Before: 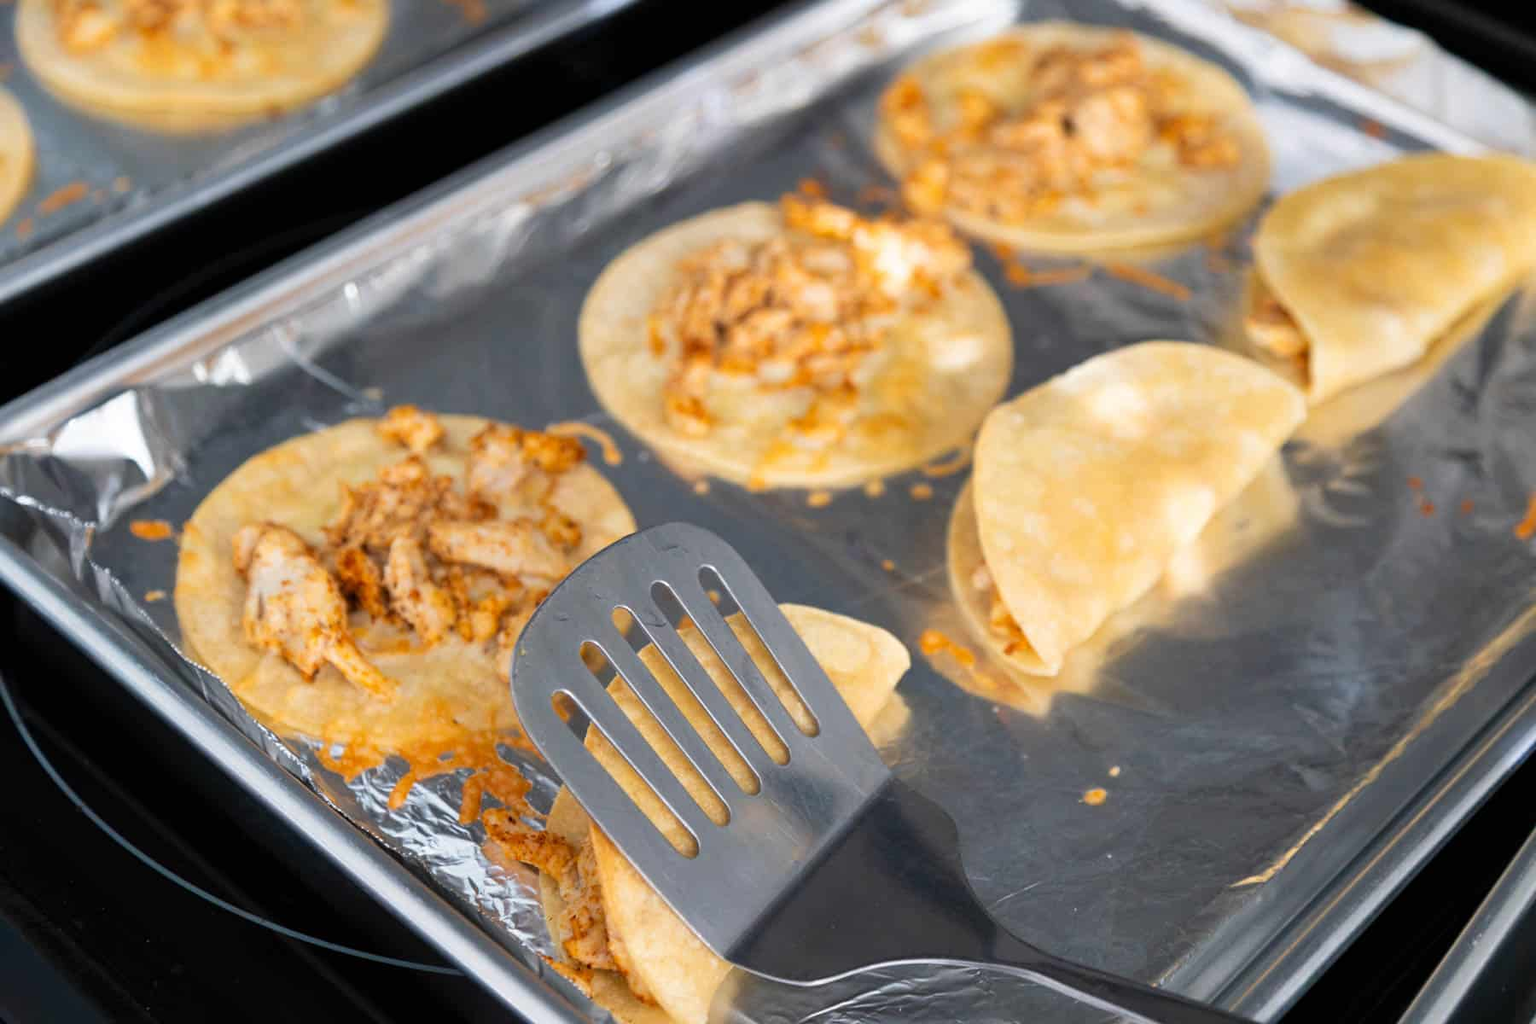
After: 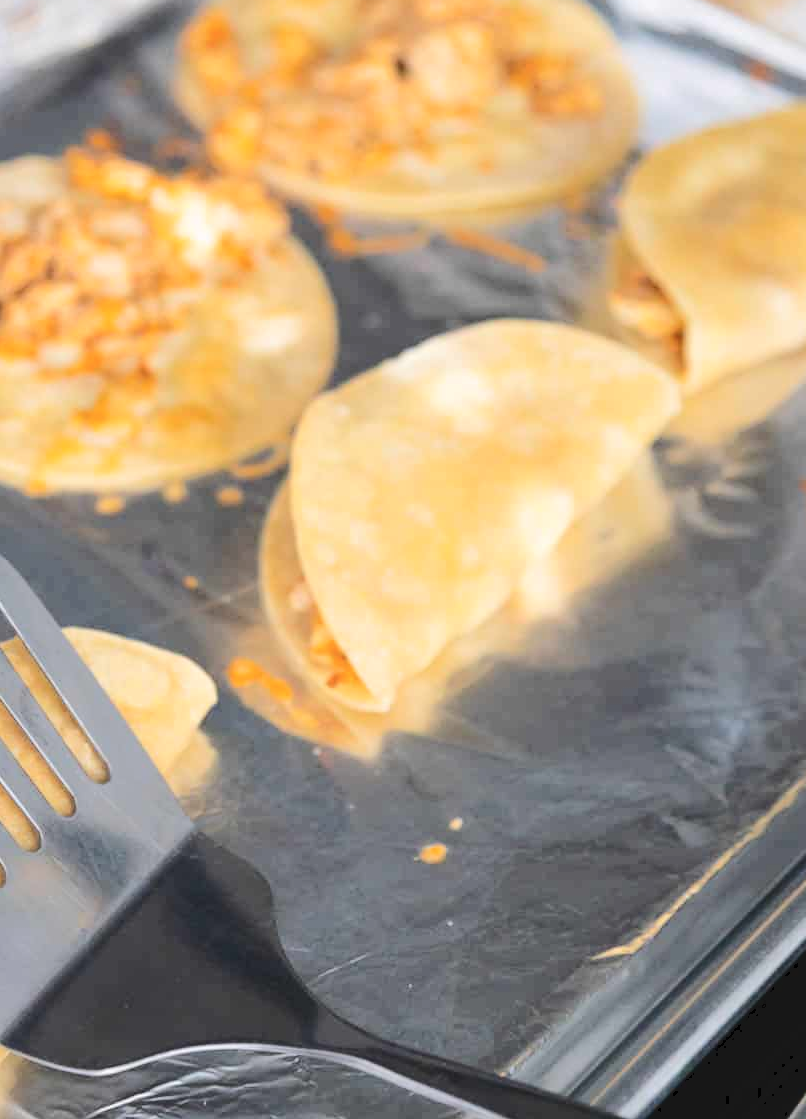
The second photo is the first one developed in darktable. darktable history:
crop: left 47.259%, top 6.685%, right 7.931%
tone curve: curves: ch0 [(0, 0) (0.003, 0.076) (0.011, 0.081) (0.025, 0.084) (0.044, 0.092) (0.069, 0.1) (0.1, 0.117) (0.136, 0.144) (0.177, 0.186) (0.224, 0.237) (0.277, 0.306) (0.335, 0.39) (0.399, 0.494) (0.468, 0.574) (0.543, 0.666) (0.623, 0.722) (0.709, 0.79) (0.801, 0.855) (0.898, 0.926) (1, 1)], color space Lab, independent channels, preserve colors none
